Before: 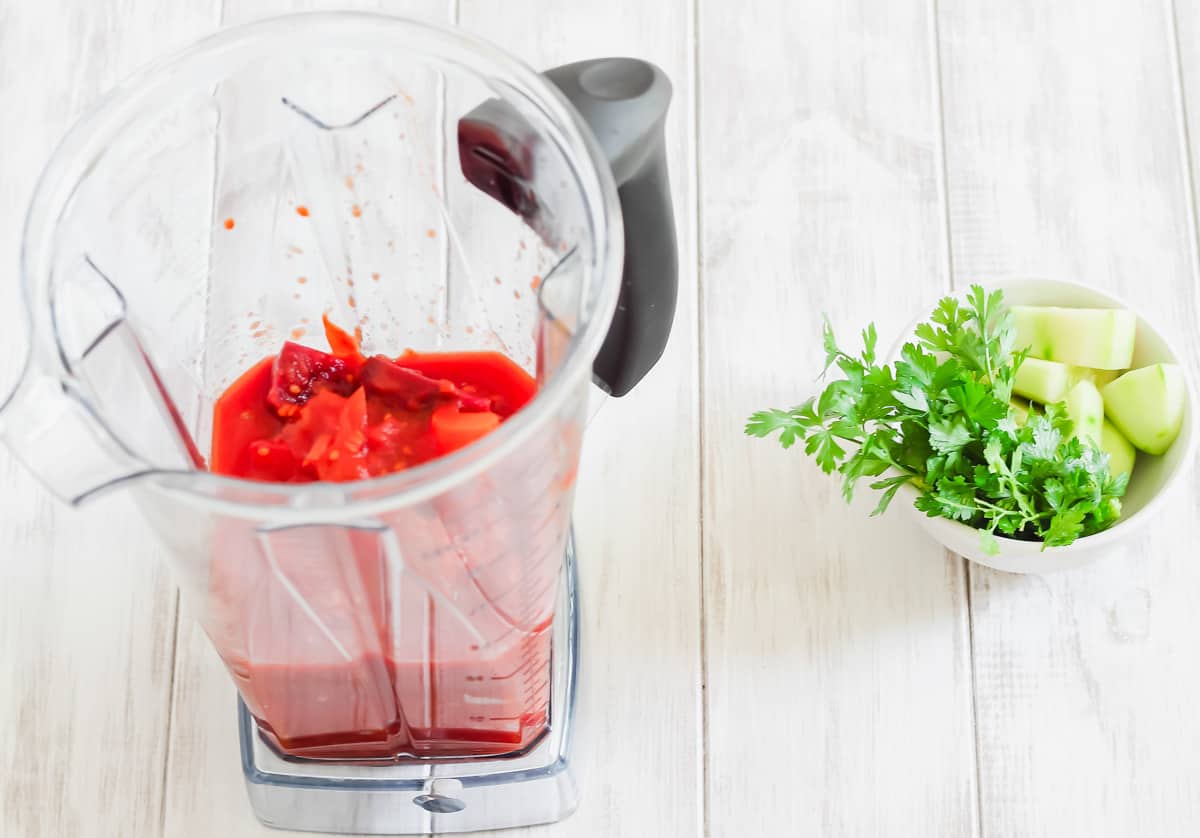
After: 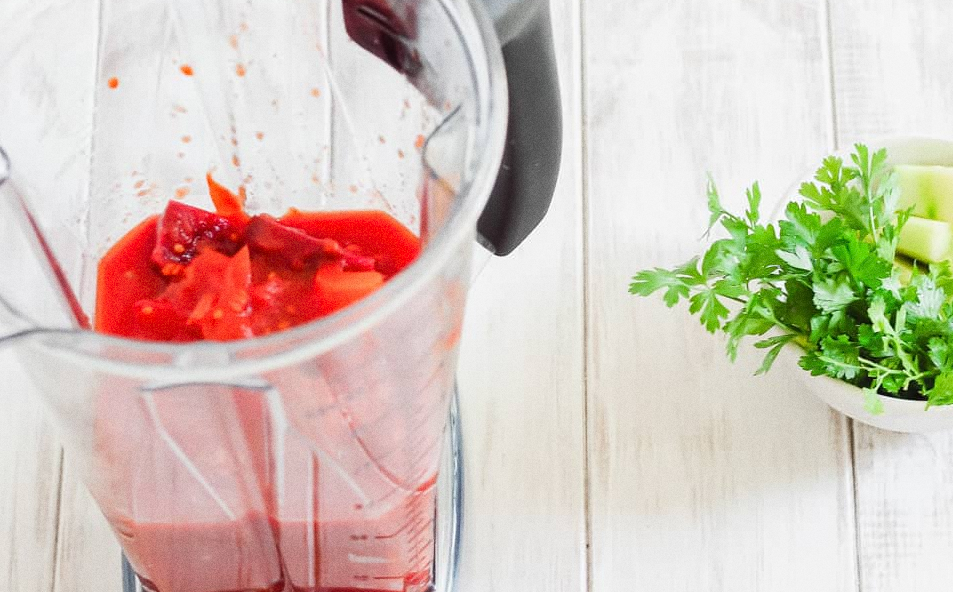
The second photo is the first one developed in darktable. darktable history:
crop: left 9.712%, top 16.928%, right 10.845%, bottom 12.332%
grain: coarseness 0.09 ISO
